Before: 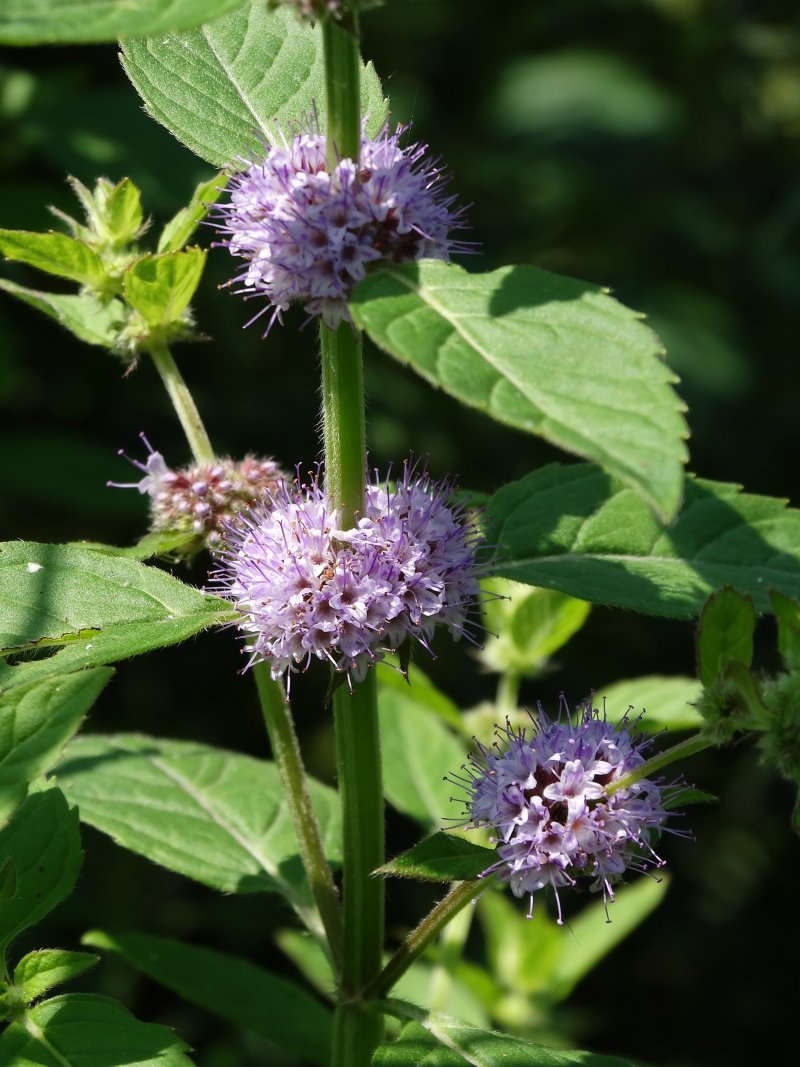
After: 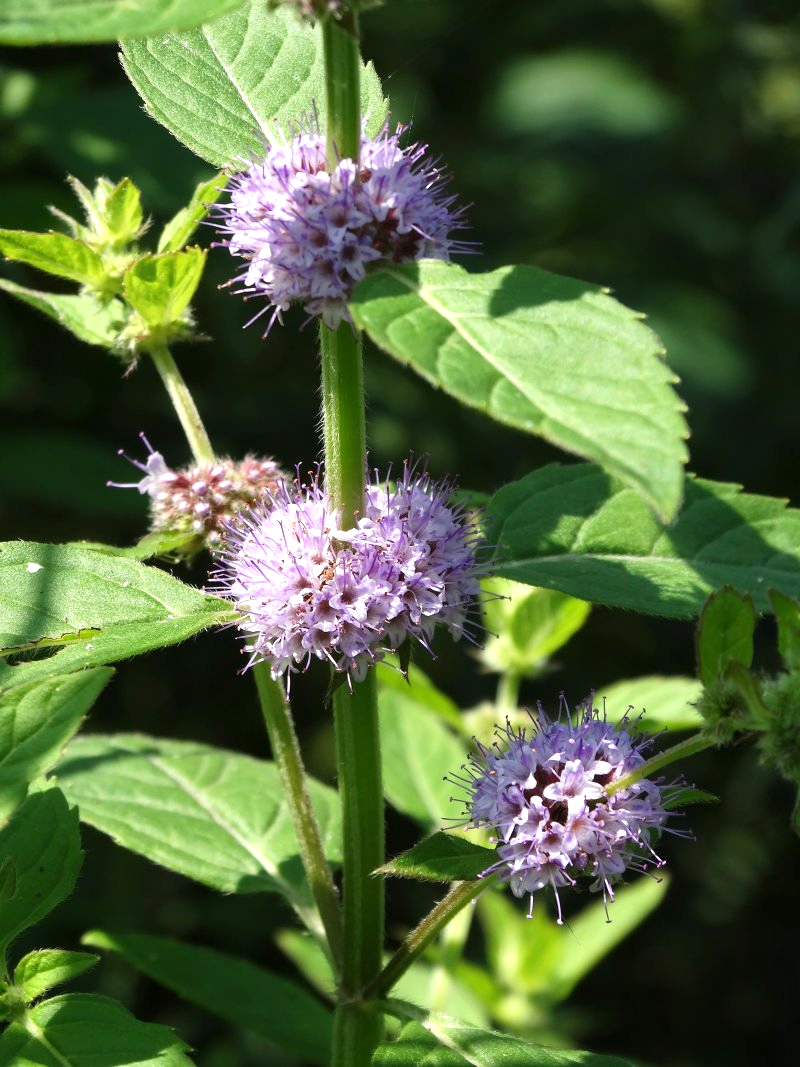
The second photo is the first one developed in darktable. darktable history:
exposure: exposure 0.572 EV, compensate highlight preservation false
